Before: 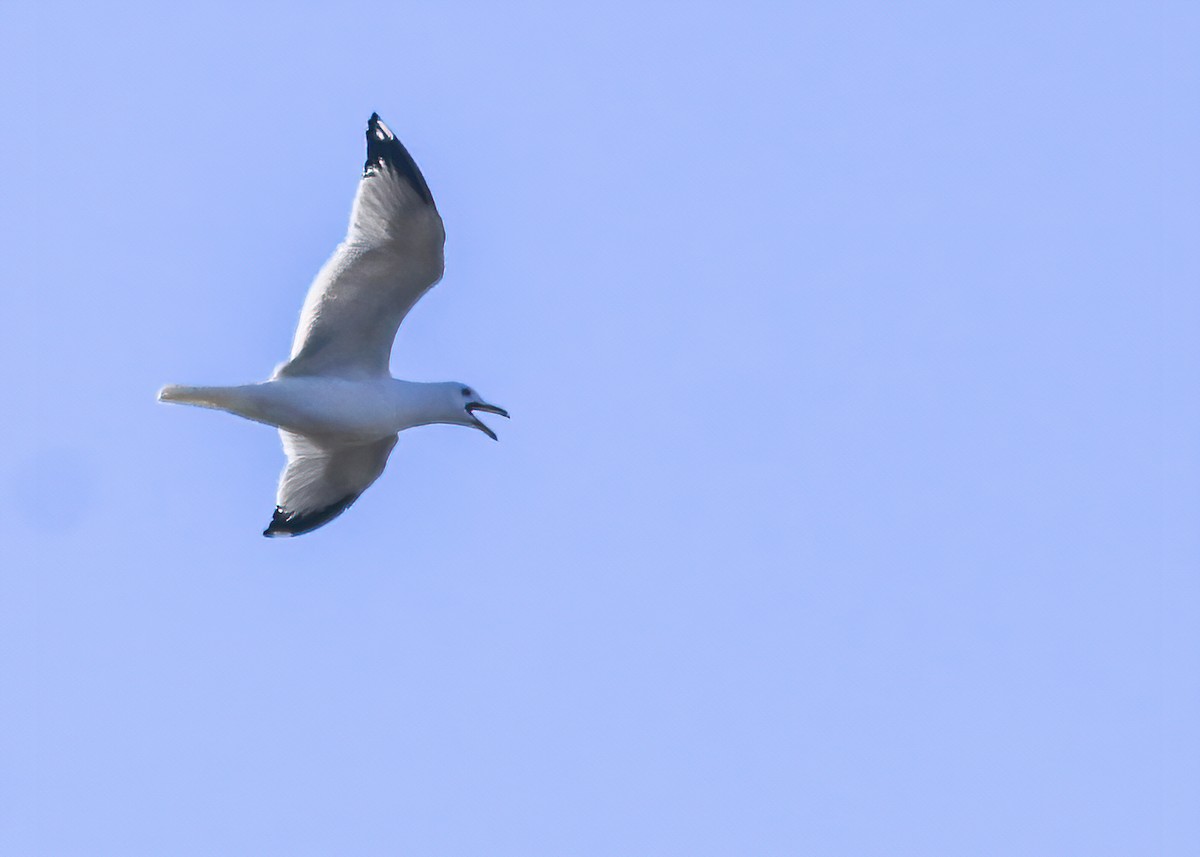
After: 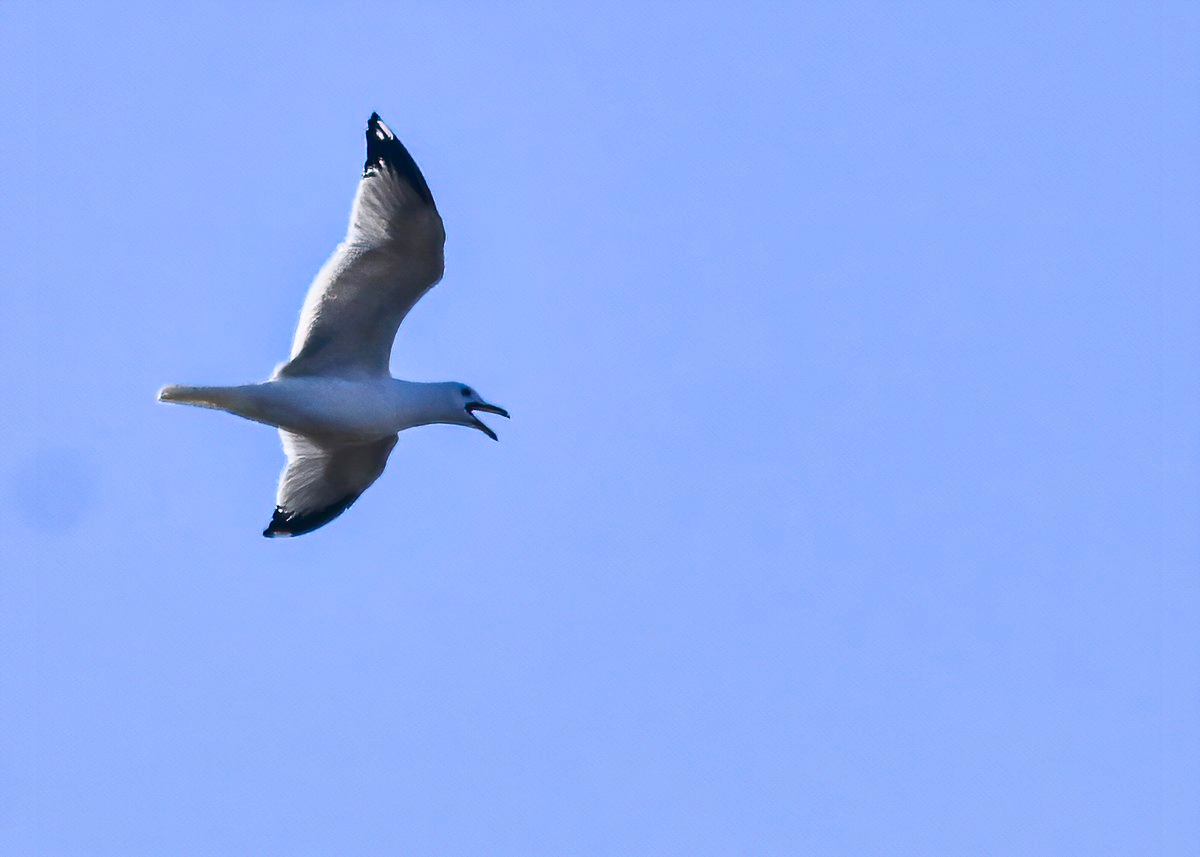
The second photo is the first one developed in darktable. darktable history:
shadows and highlights: low approximation 0.01, soften with gaussian
contrast brightness saturation: contrast 0.19, brightness -0.11, saturation 0.21
